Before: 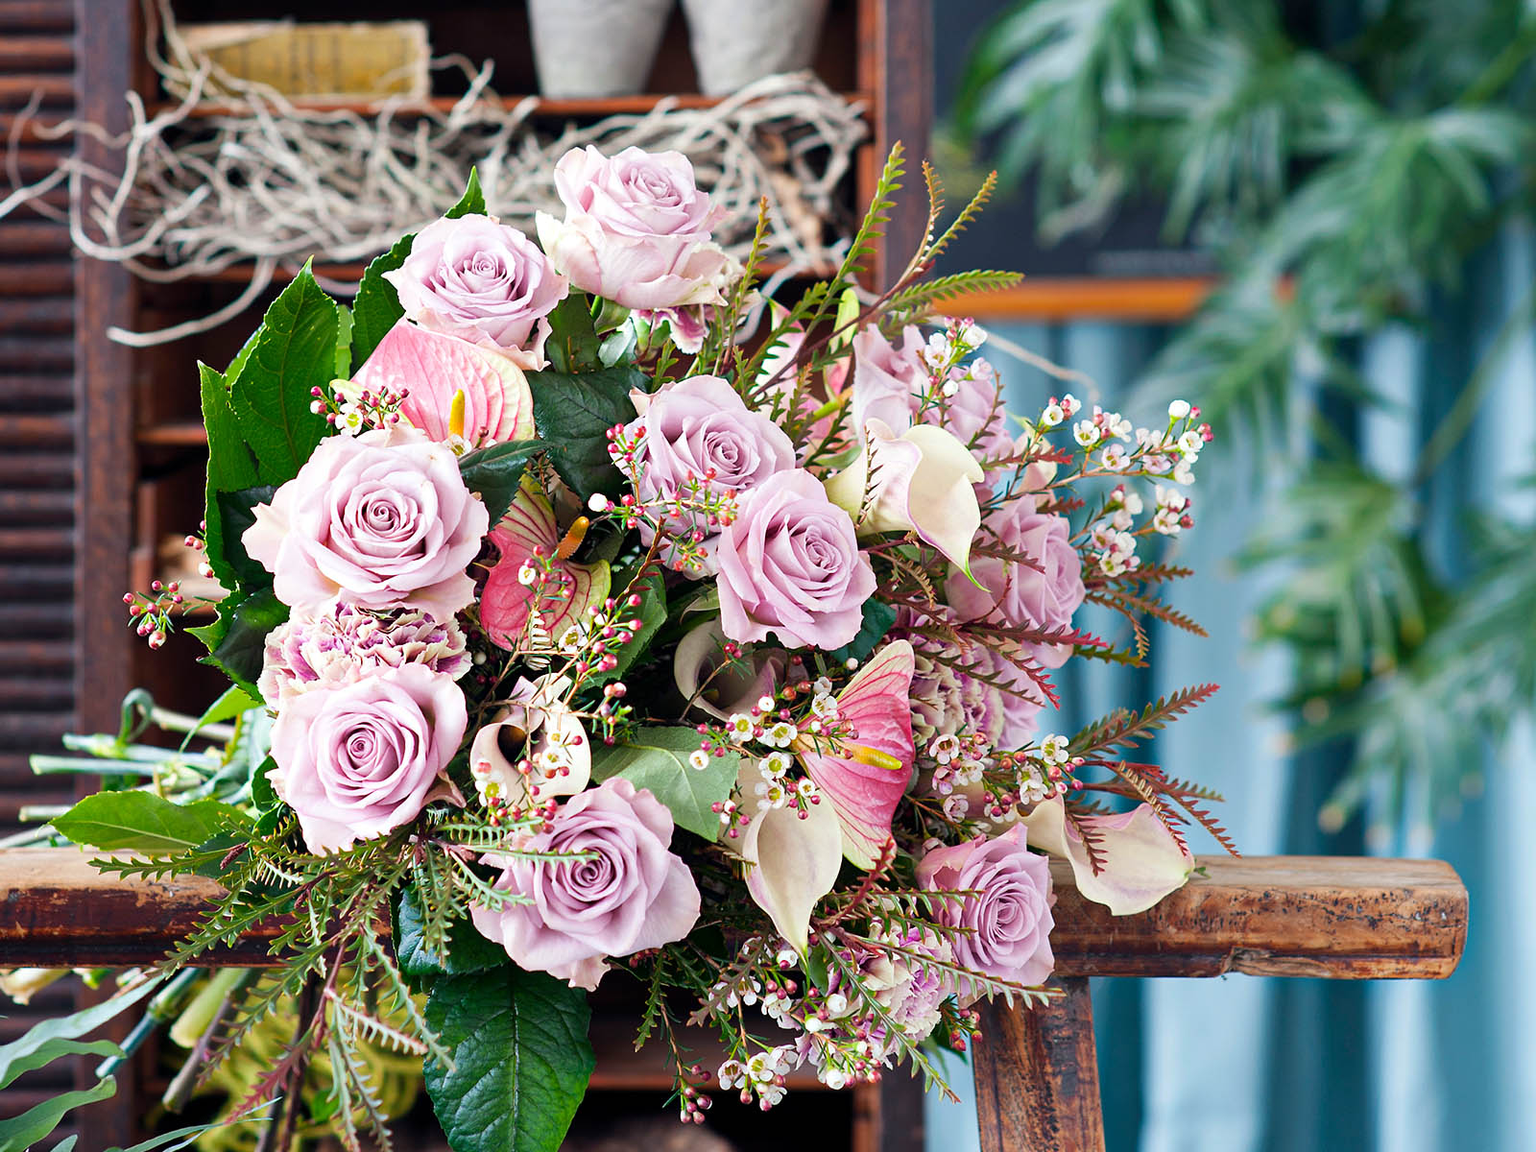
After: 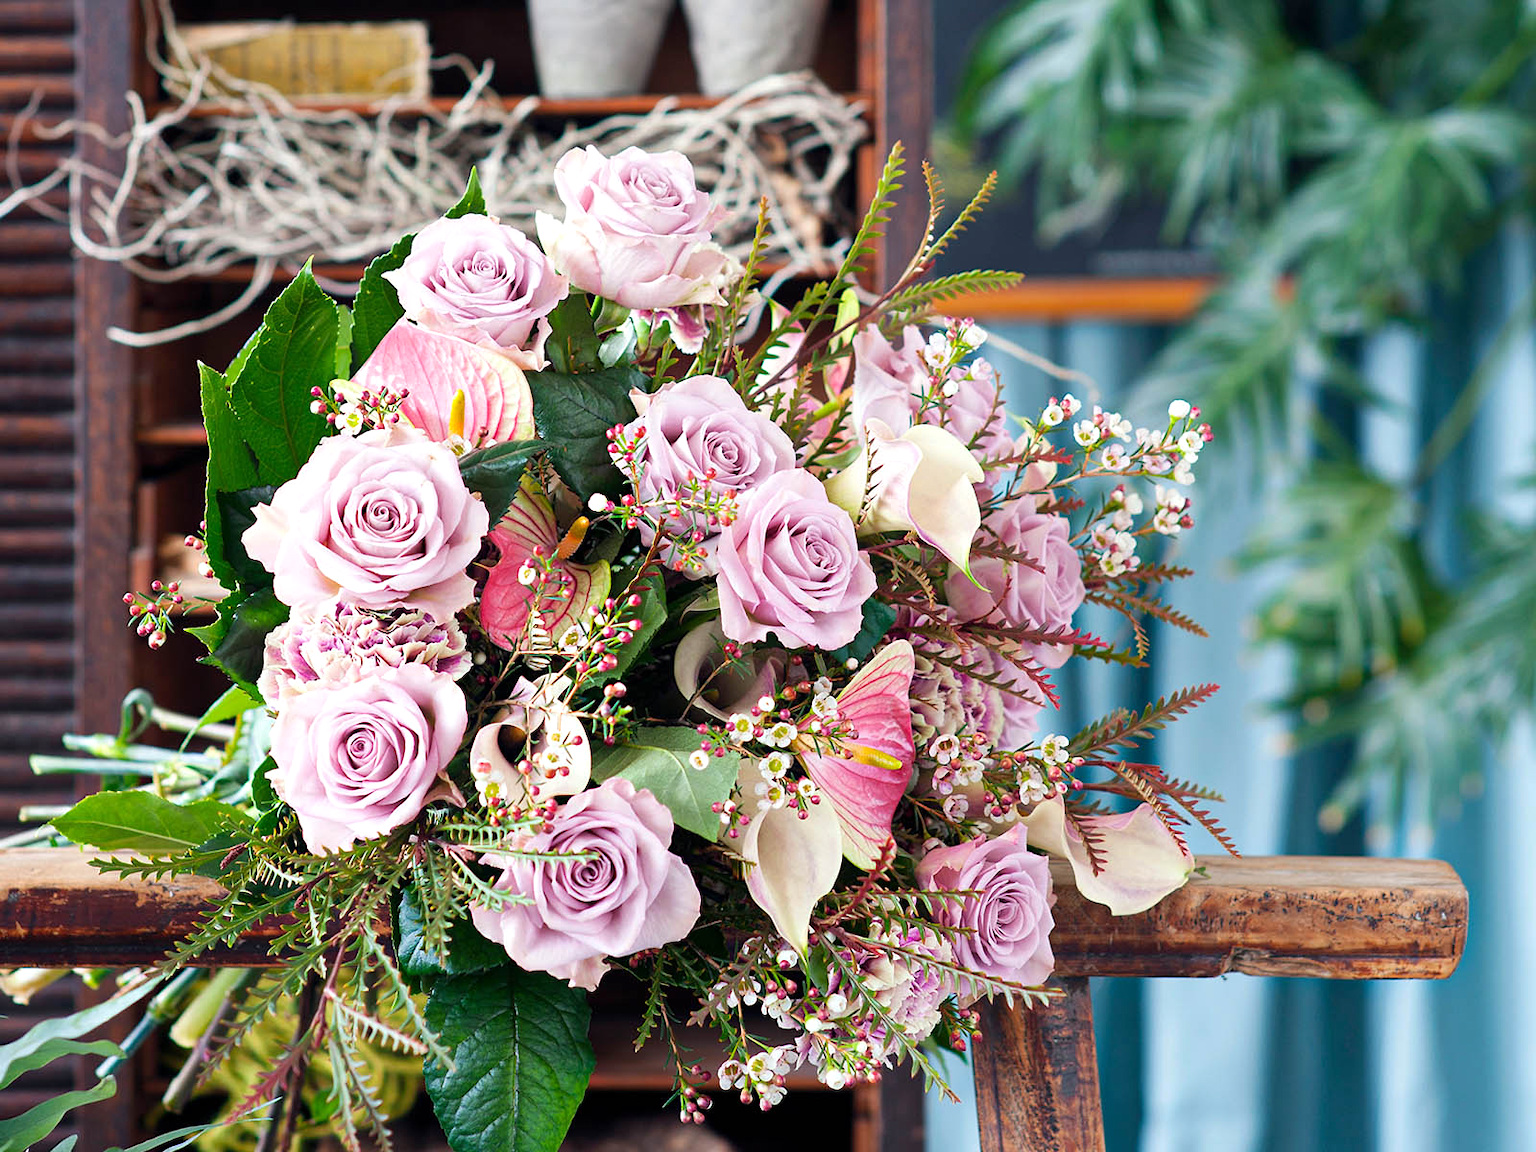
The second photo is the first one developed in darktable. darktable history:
exposure: exposure 0.129 EV, compensate highlight preservation false
